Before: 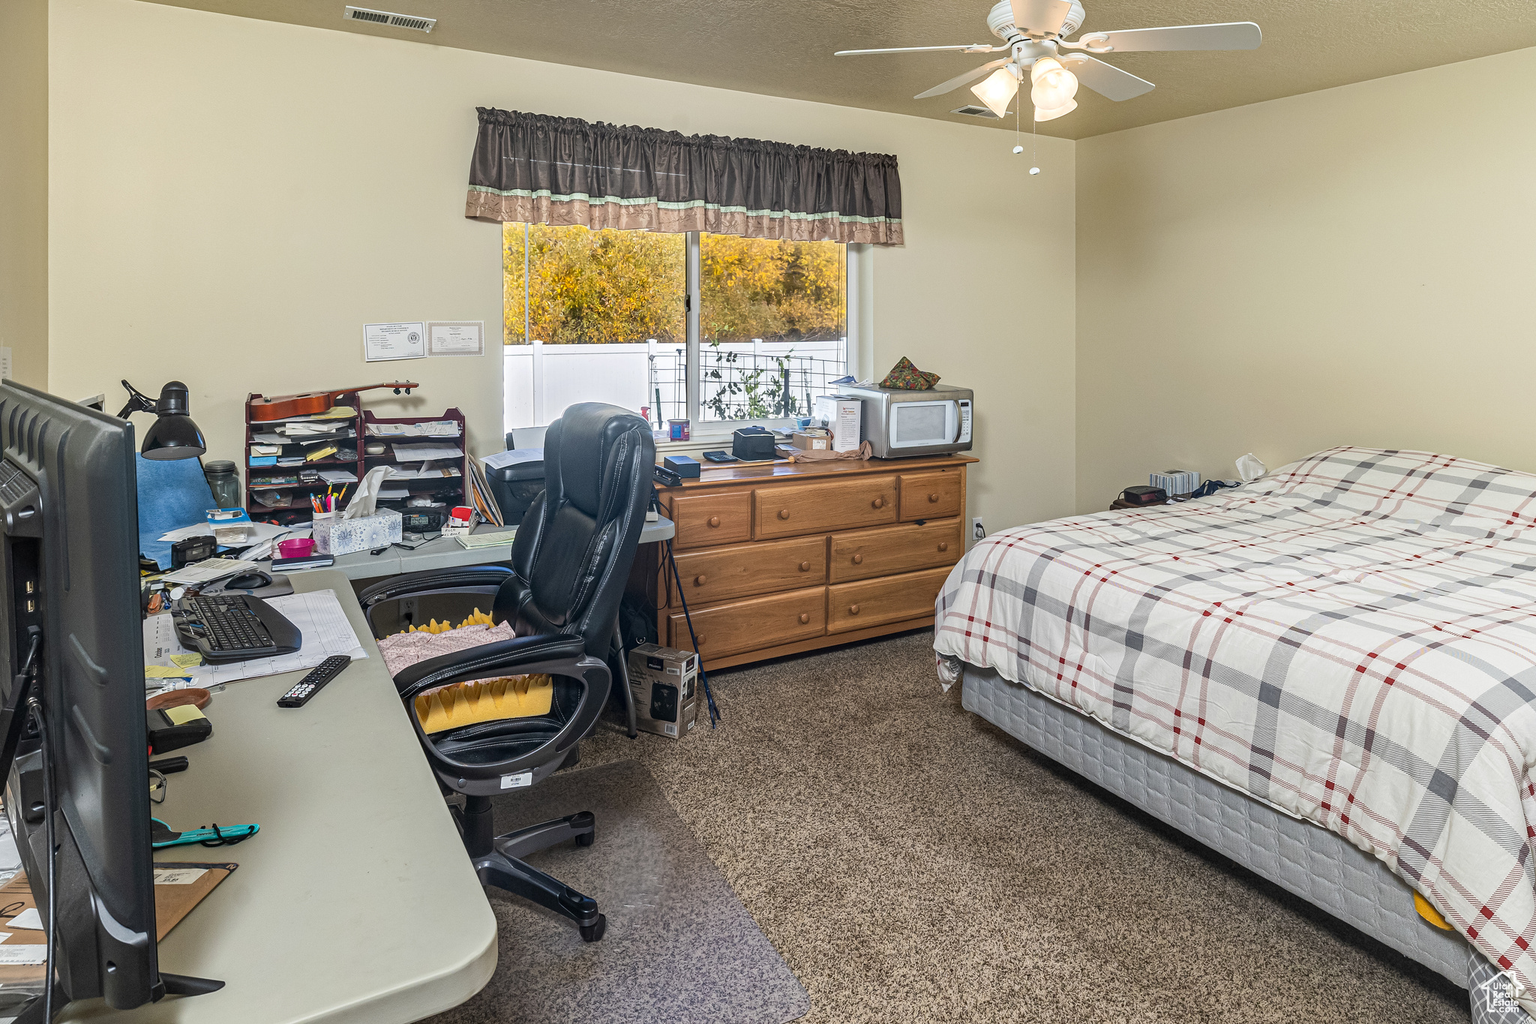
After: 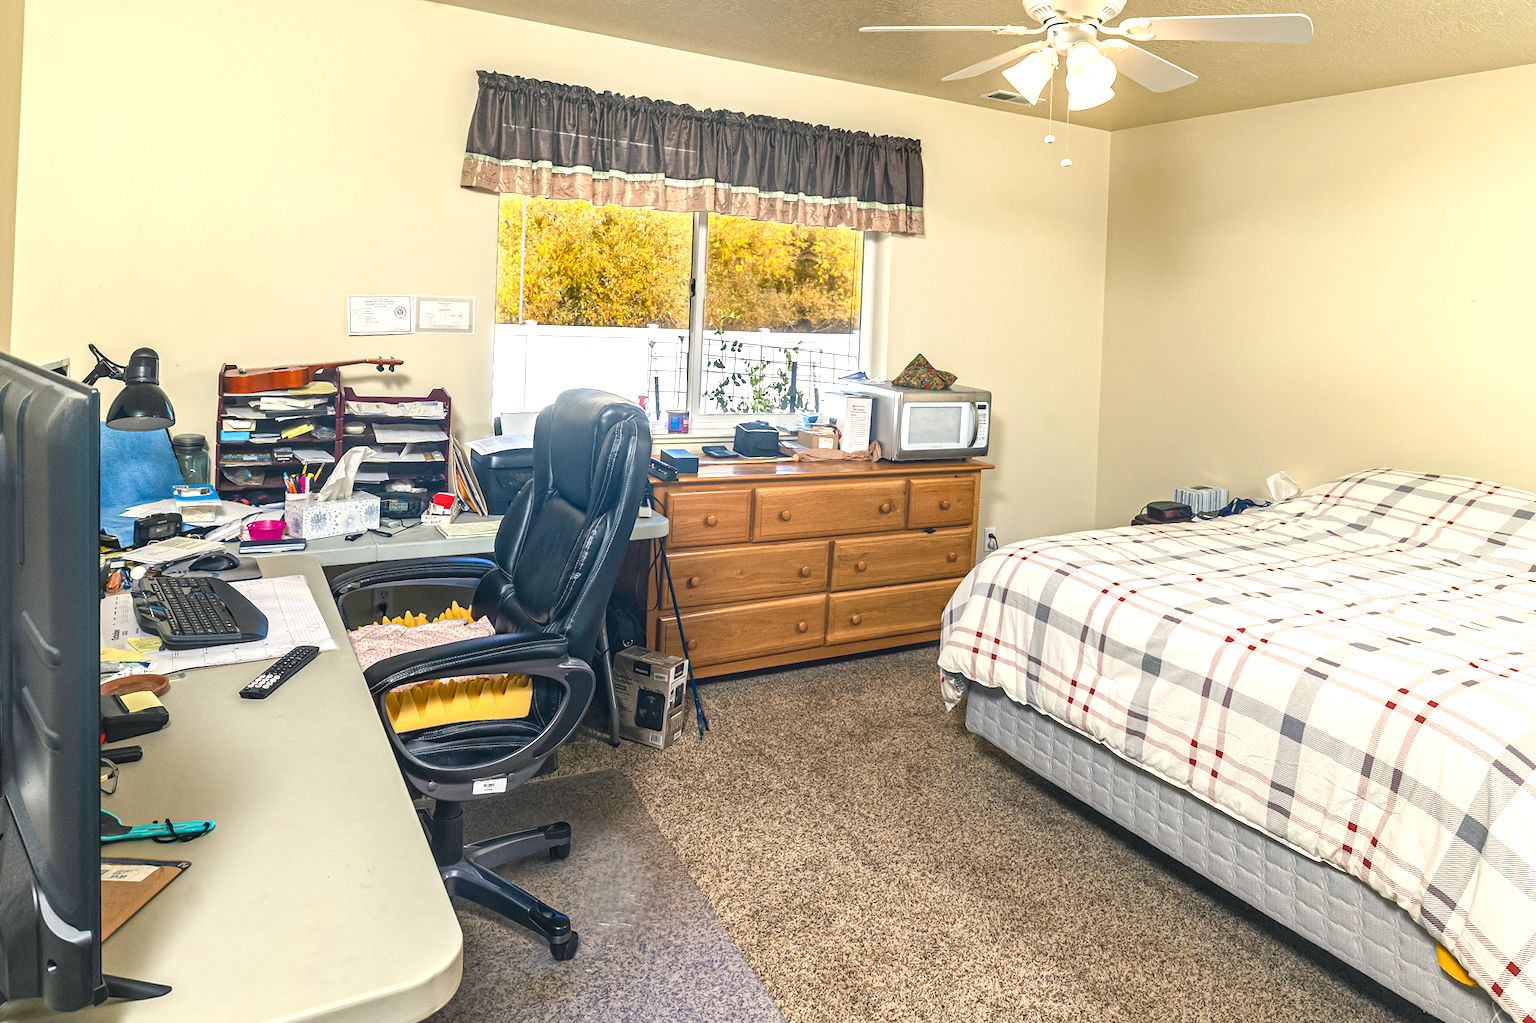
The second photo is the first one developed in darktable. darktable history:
exposure: black level correction 0, exposure 0.7 EV, compensate exposure bias true, compensate highlight preservation false
crop and rotate: angle -2.38°
color balance rgb: shadows lift › chroma 2%, shadows lift › hue 219.6°, power › hue 313.2°, highlights gain › chroma 3%, highlights gain › hue 75.6°, global offset › luminance 0.5%, perceptual saturation grading › global saturation 15.33%, perceptual saturation grading › highlights -19.33%, perceptual saturation grading › shadows 20%, global vibrance 20%
